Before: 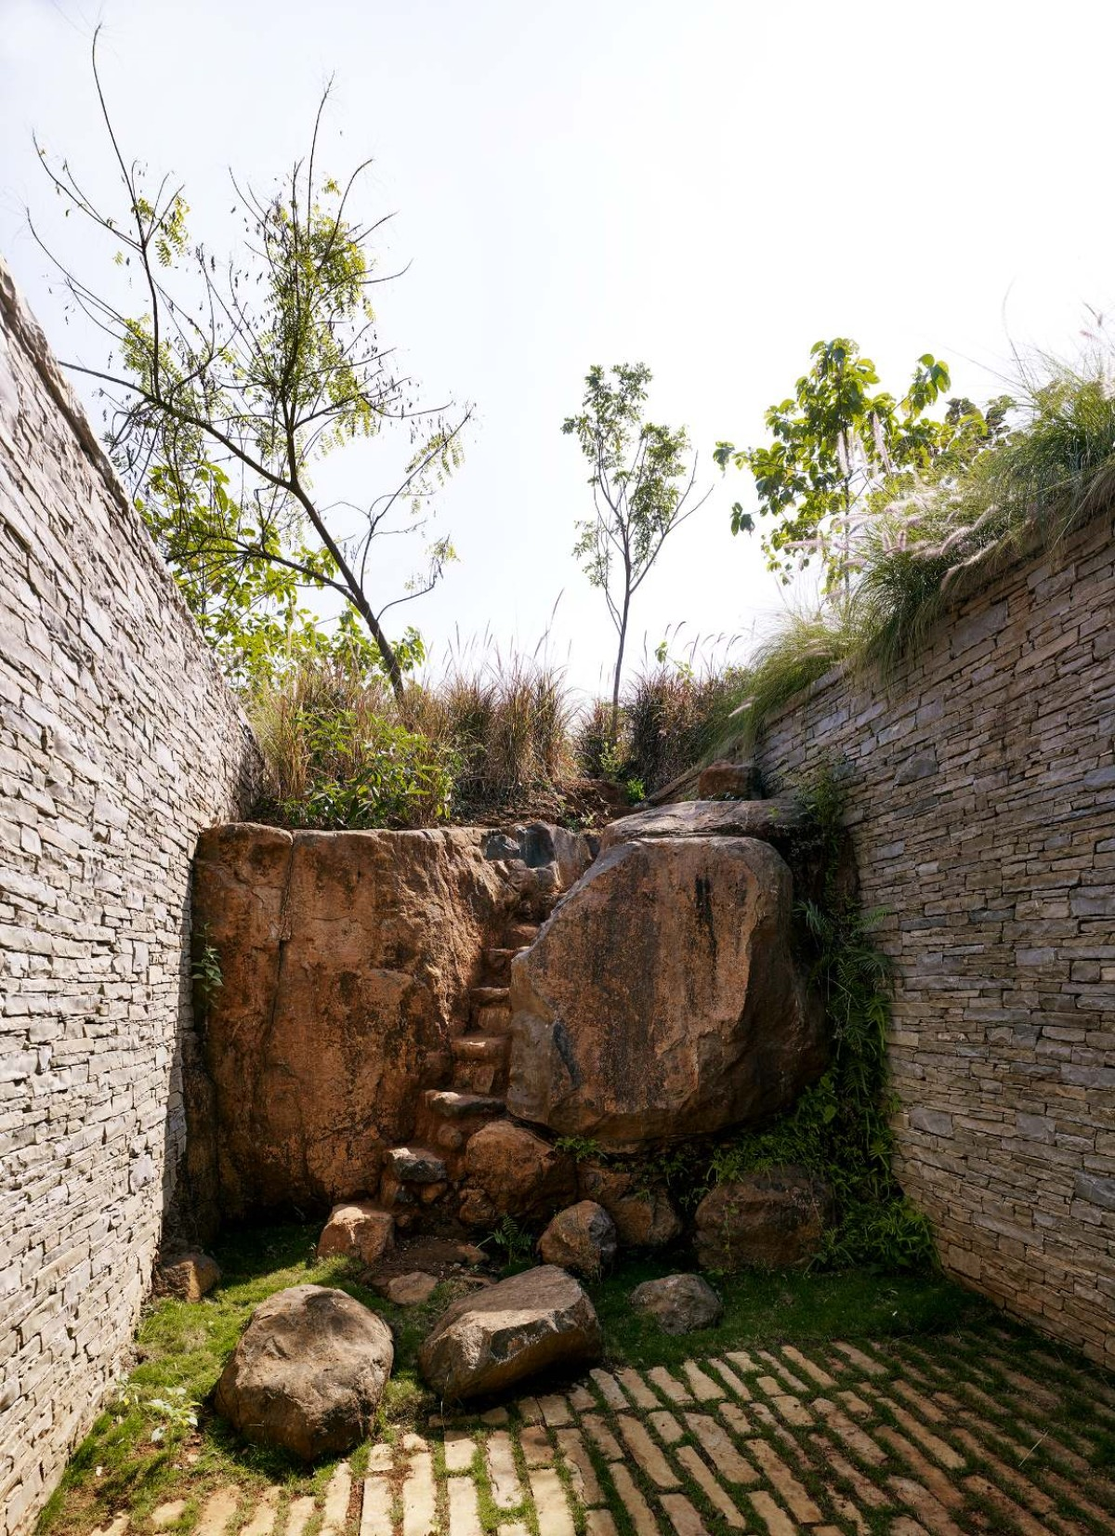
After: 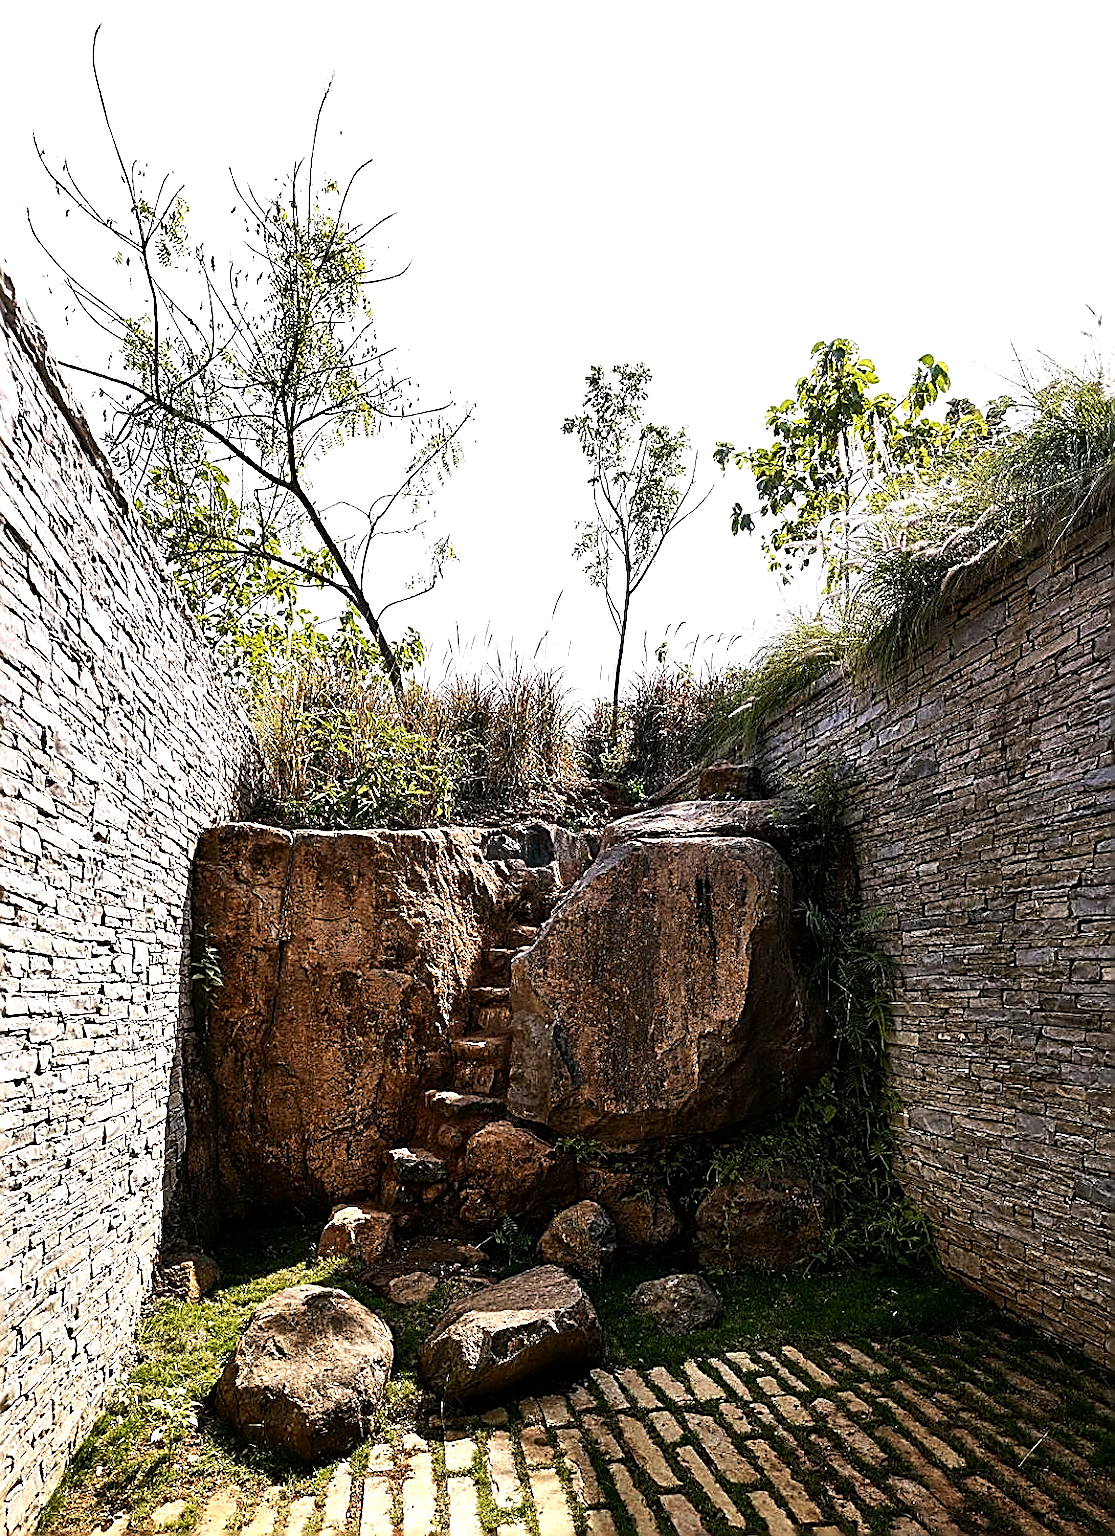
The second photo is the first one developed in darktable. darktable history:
tone equalizer: -8 EV -0.75 EV, -7 EV -0.7 EV, -6 EV -0.6 EV, -5 EV -0.4 EV, -3 EV 0.4 EV, -2 EV 0.6 EV, -1 EV 0.7 EV, +0 EV 0.75 EV, edges refinement/feathering 500, mask exposure compensation -1.57 EV, preserve details no
sharpen: amount 2
